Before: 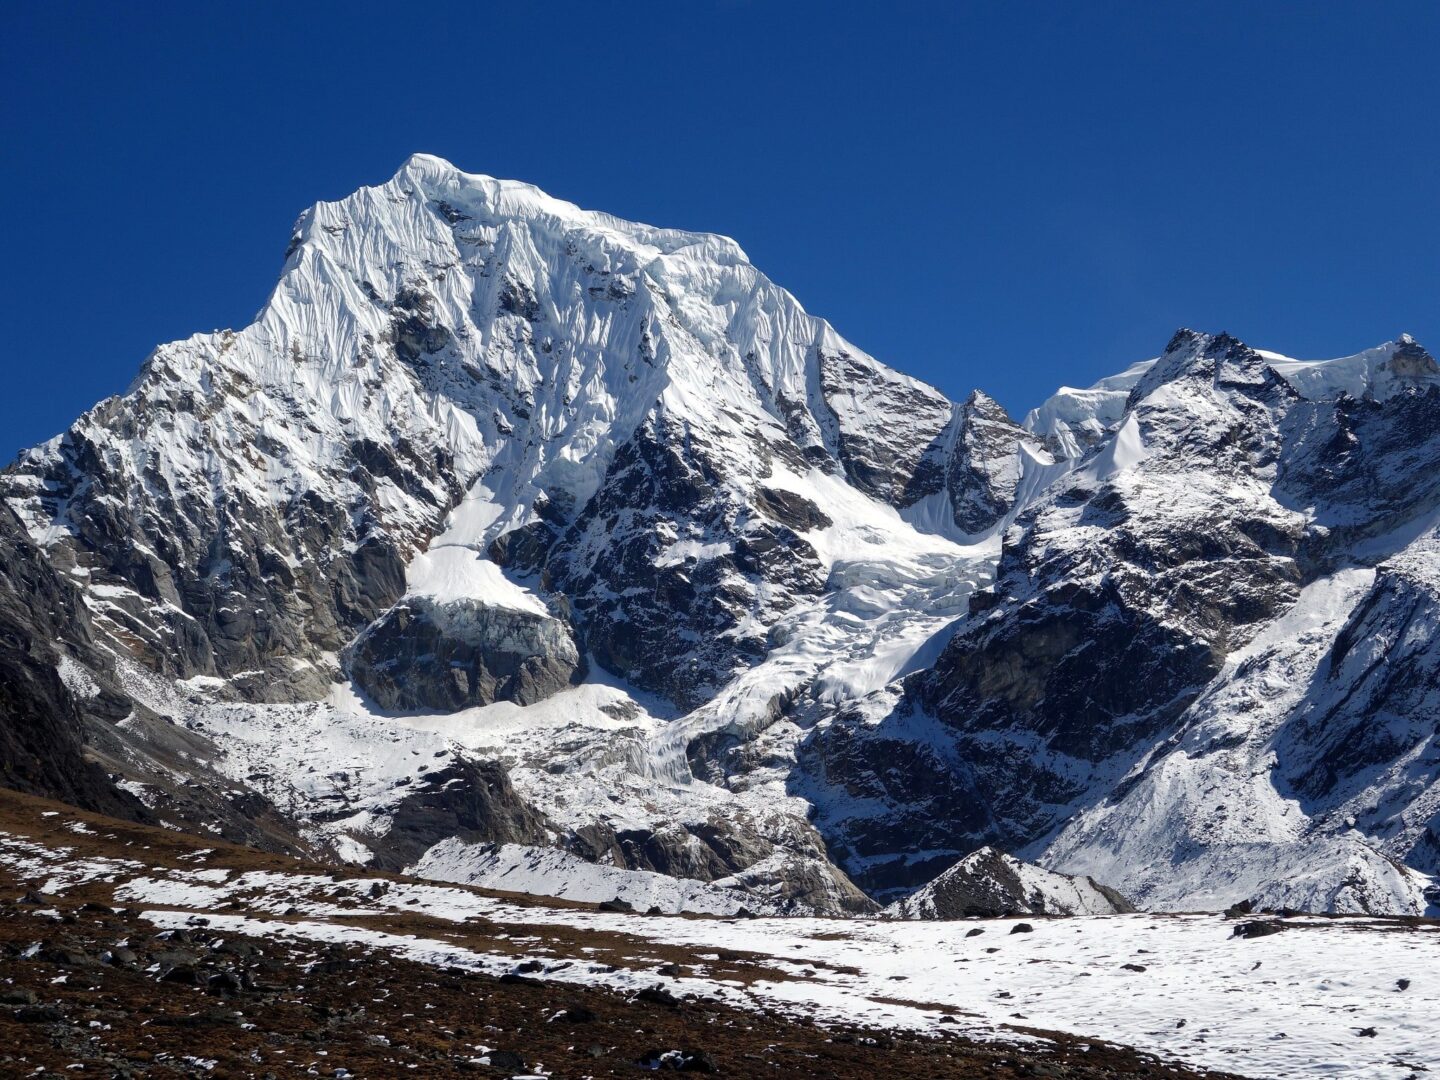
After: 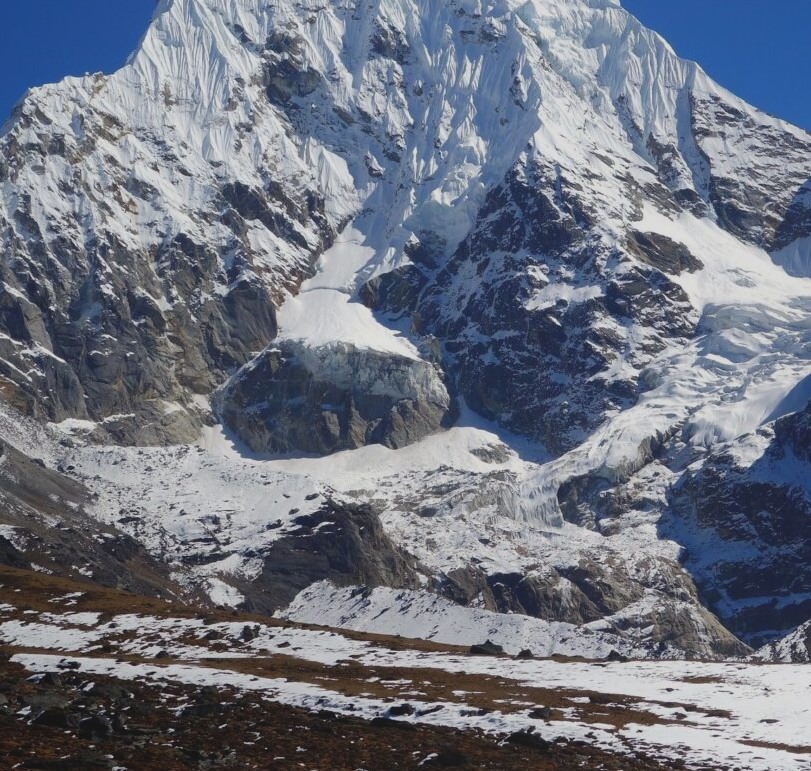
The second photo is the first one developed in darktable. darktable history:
crop: left 8.966%, top 23.852%, right 34.699%, bottom 4.703%
local contrast: detail 69%
